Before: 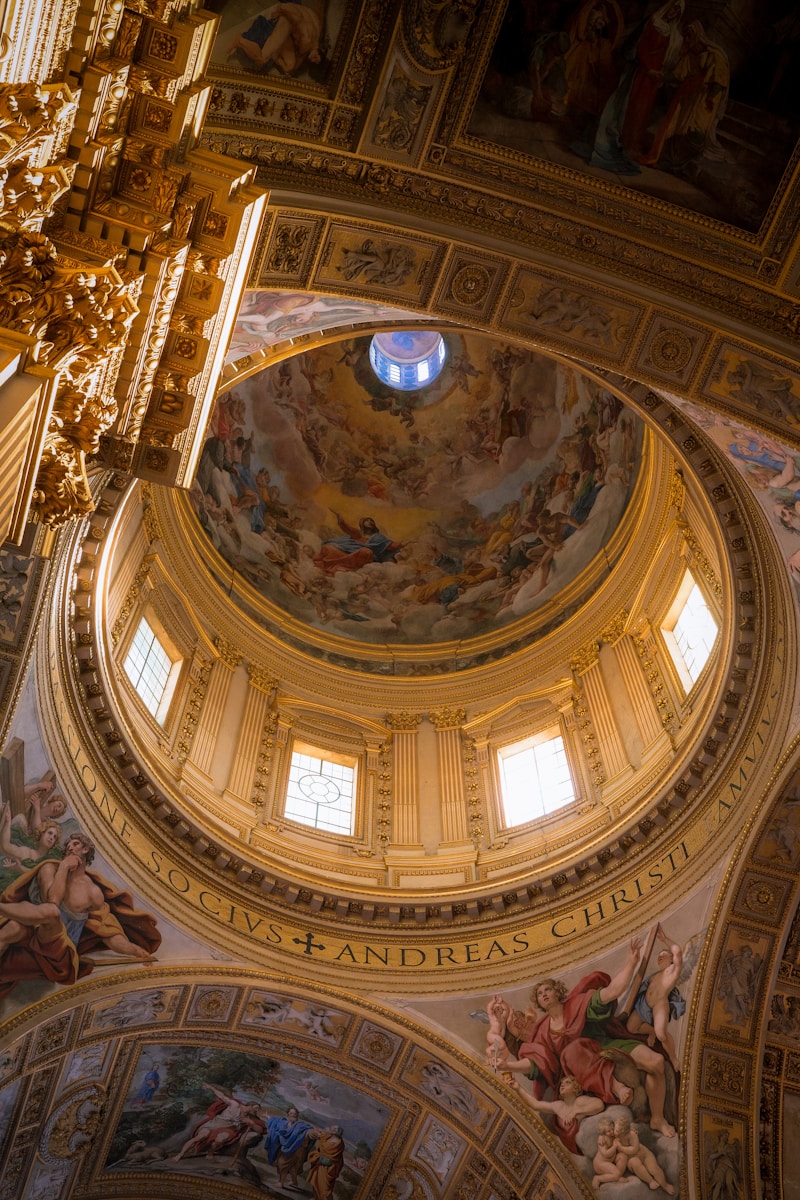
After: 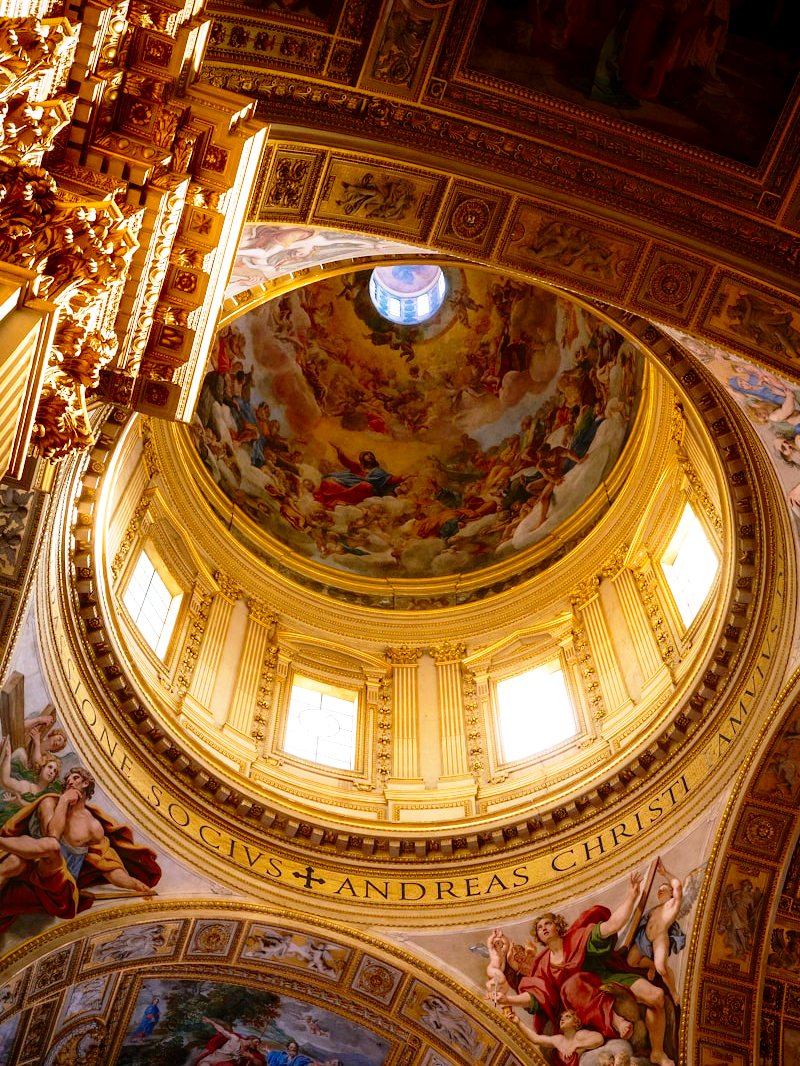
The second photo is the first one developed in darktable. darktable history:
contrast brightness saturation: brightness -0.216, saturation 0.084
exposure: black level correction 0.001, exposure 0.5 EV, compensate highlight preservation false
base curve: curves: ch0 [(0, 0) (0.028, 0.03) (0.121, 0.232) (0.46, 0.748) (0.859, 0.968) (1, 1)], preserve colors none
crop and rotate: top 5.506%, bottom 5.58%
